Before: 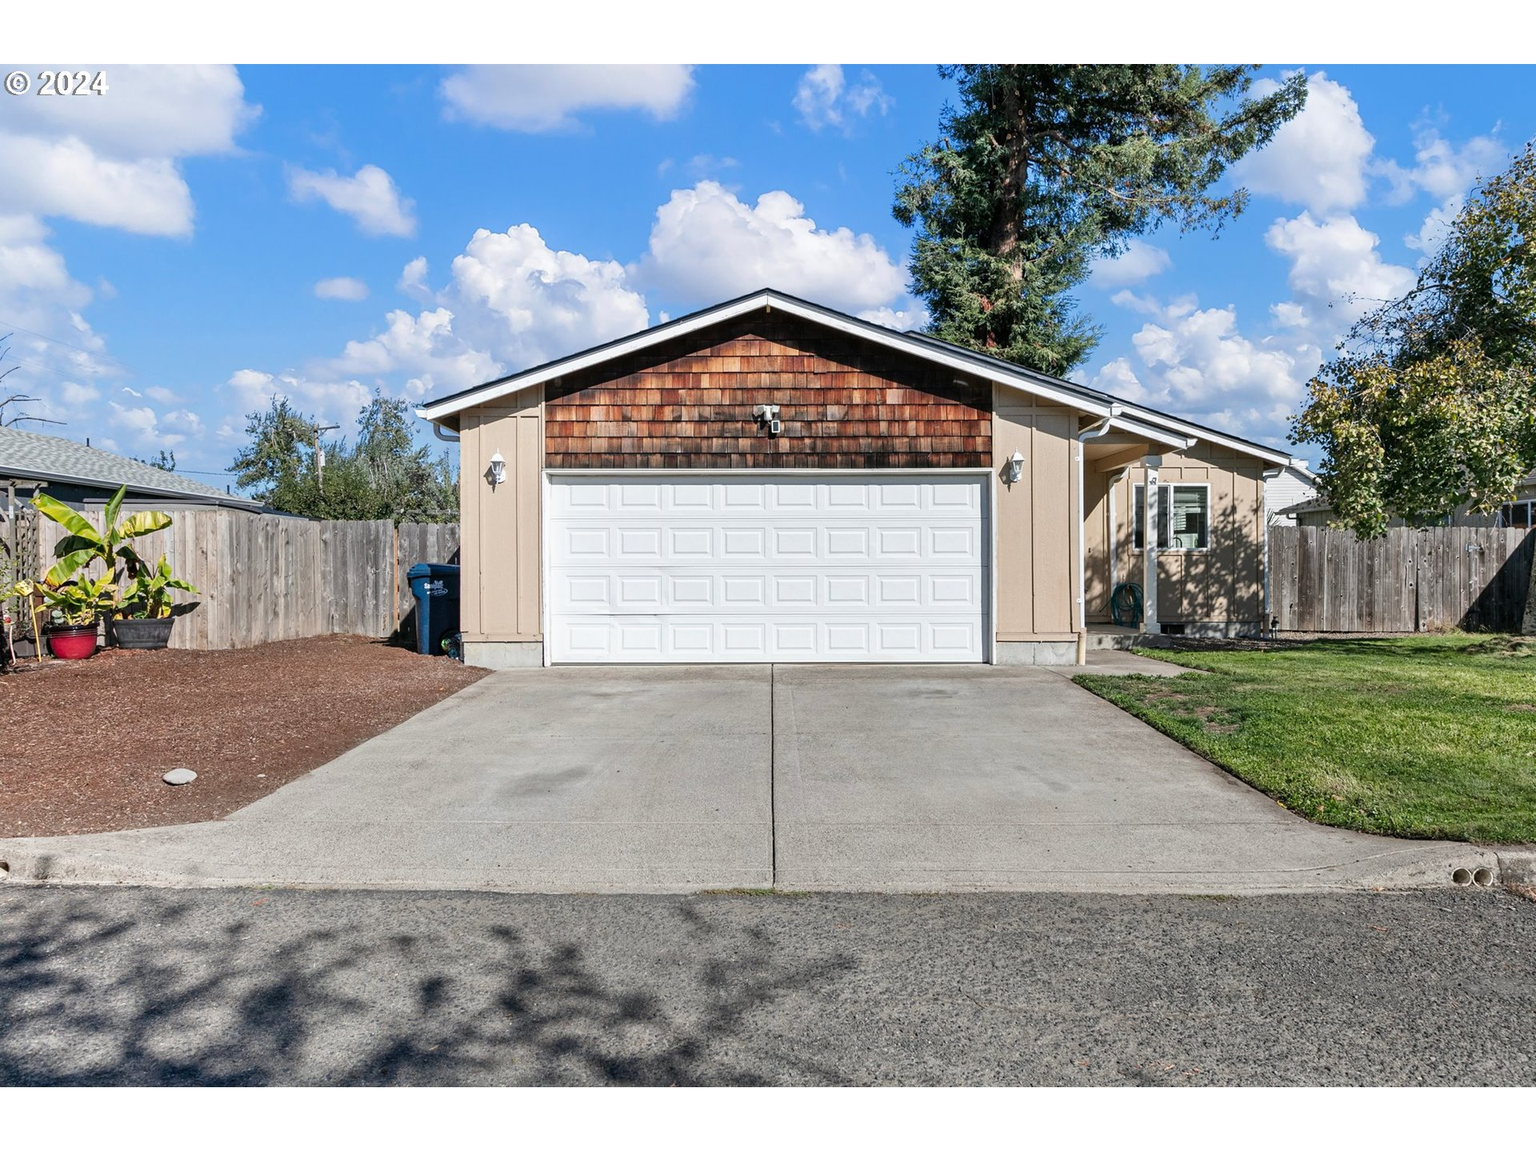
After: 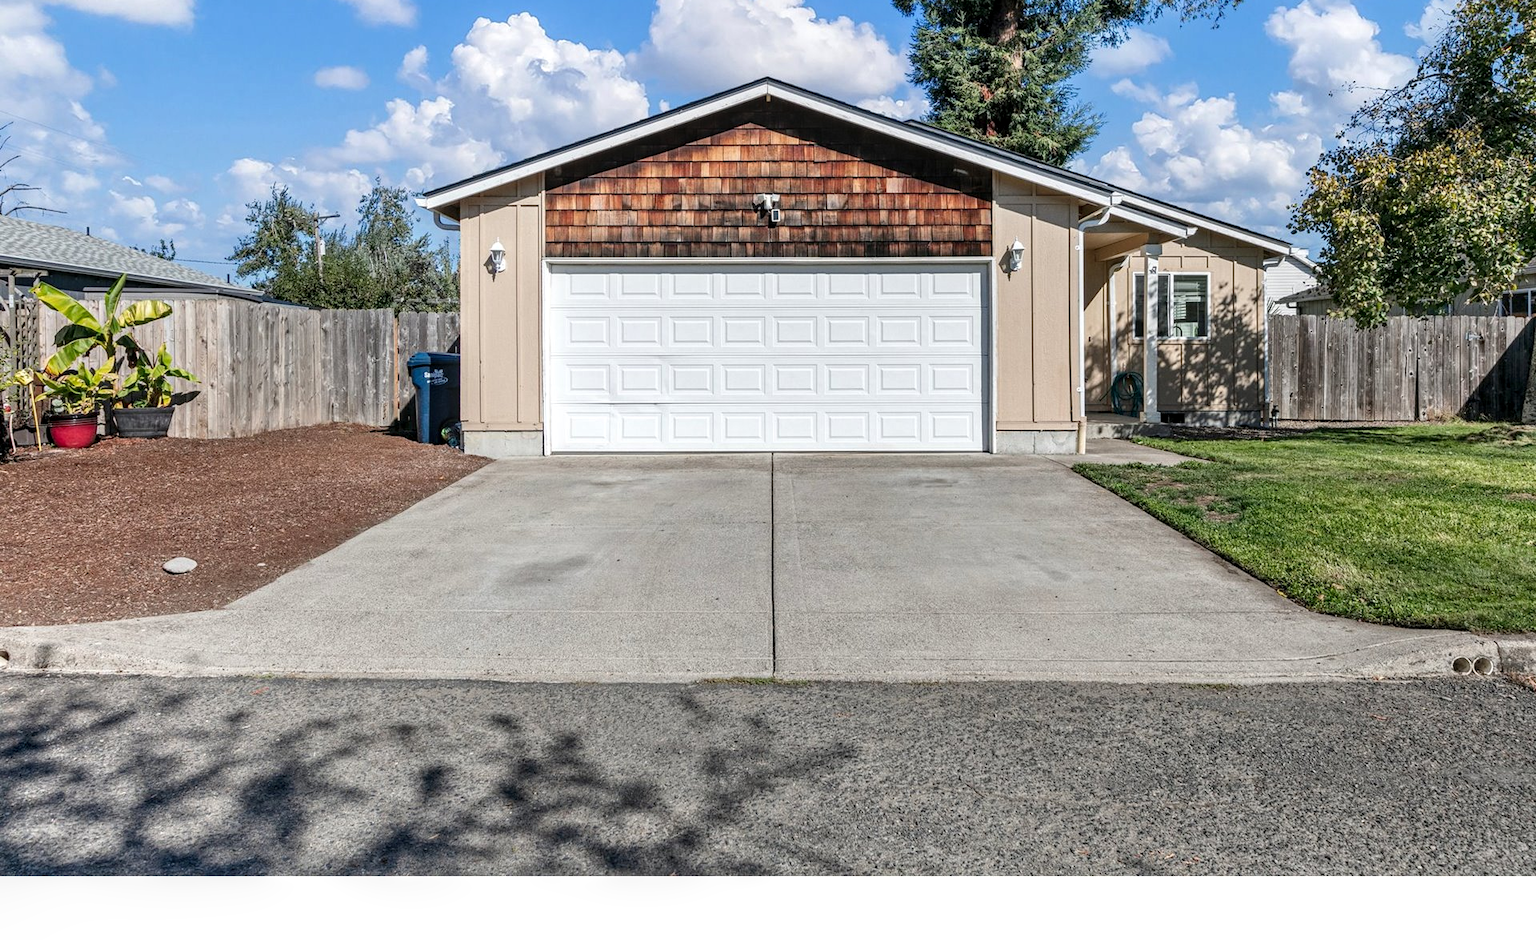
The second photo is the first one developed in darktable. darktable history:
crop and rotate: top 18.335%
local contrast: on, module defaults
